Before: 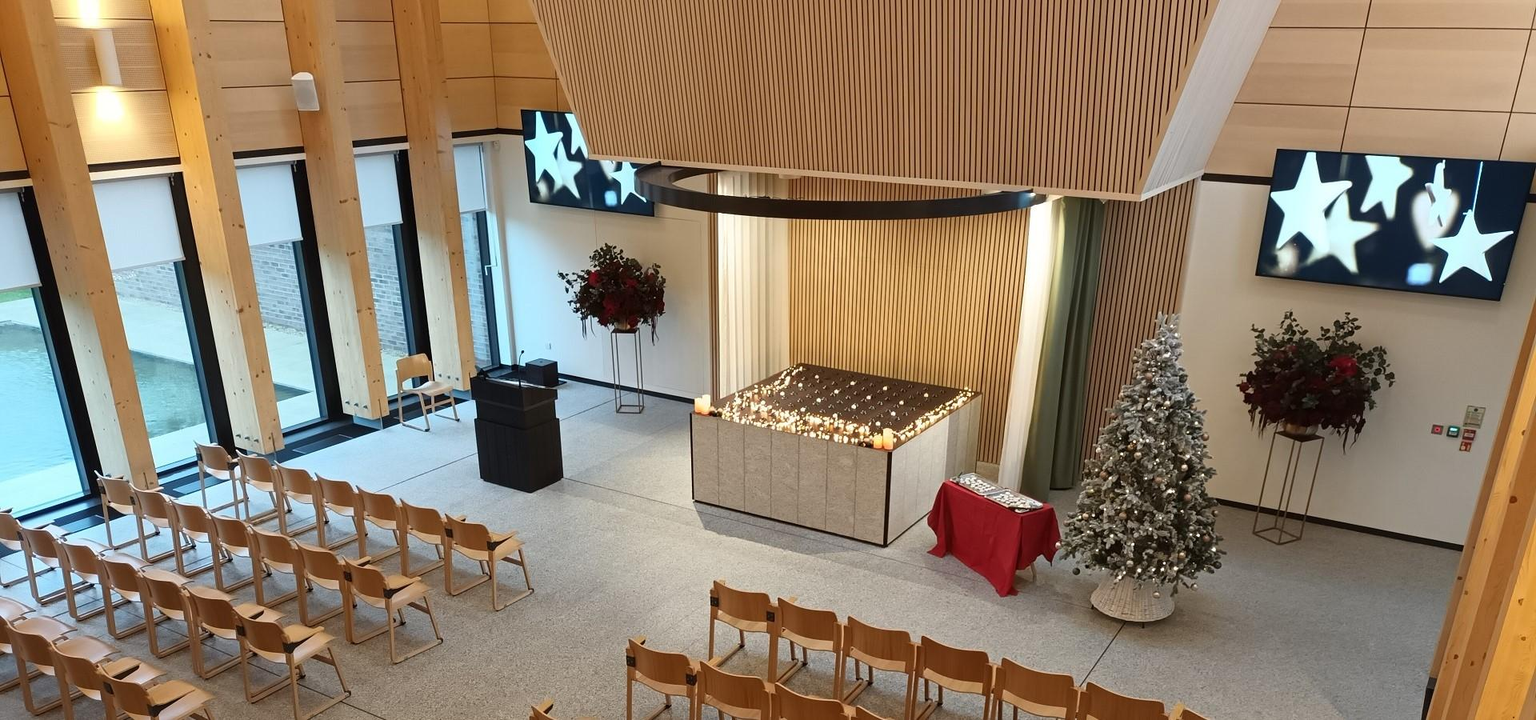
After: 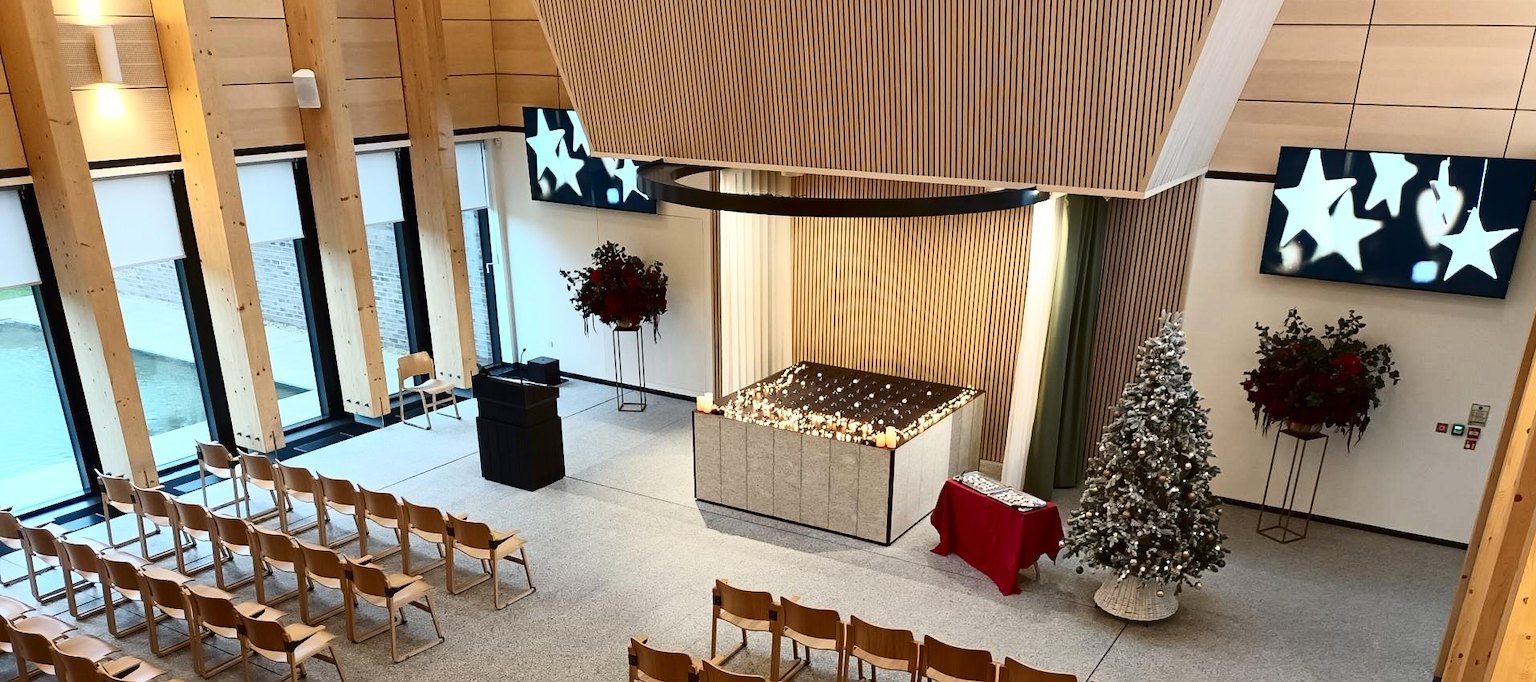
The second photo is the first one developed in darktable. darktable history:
crop: top 0.45%, right 0.261%, bottom 4.99%
contrast brightness saturation: contrast 0.286
